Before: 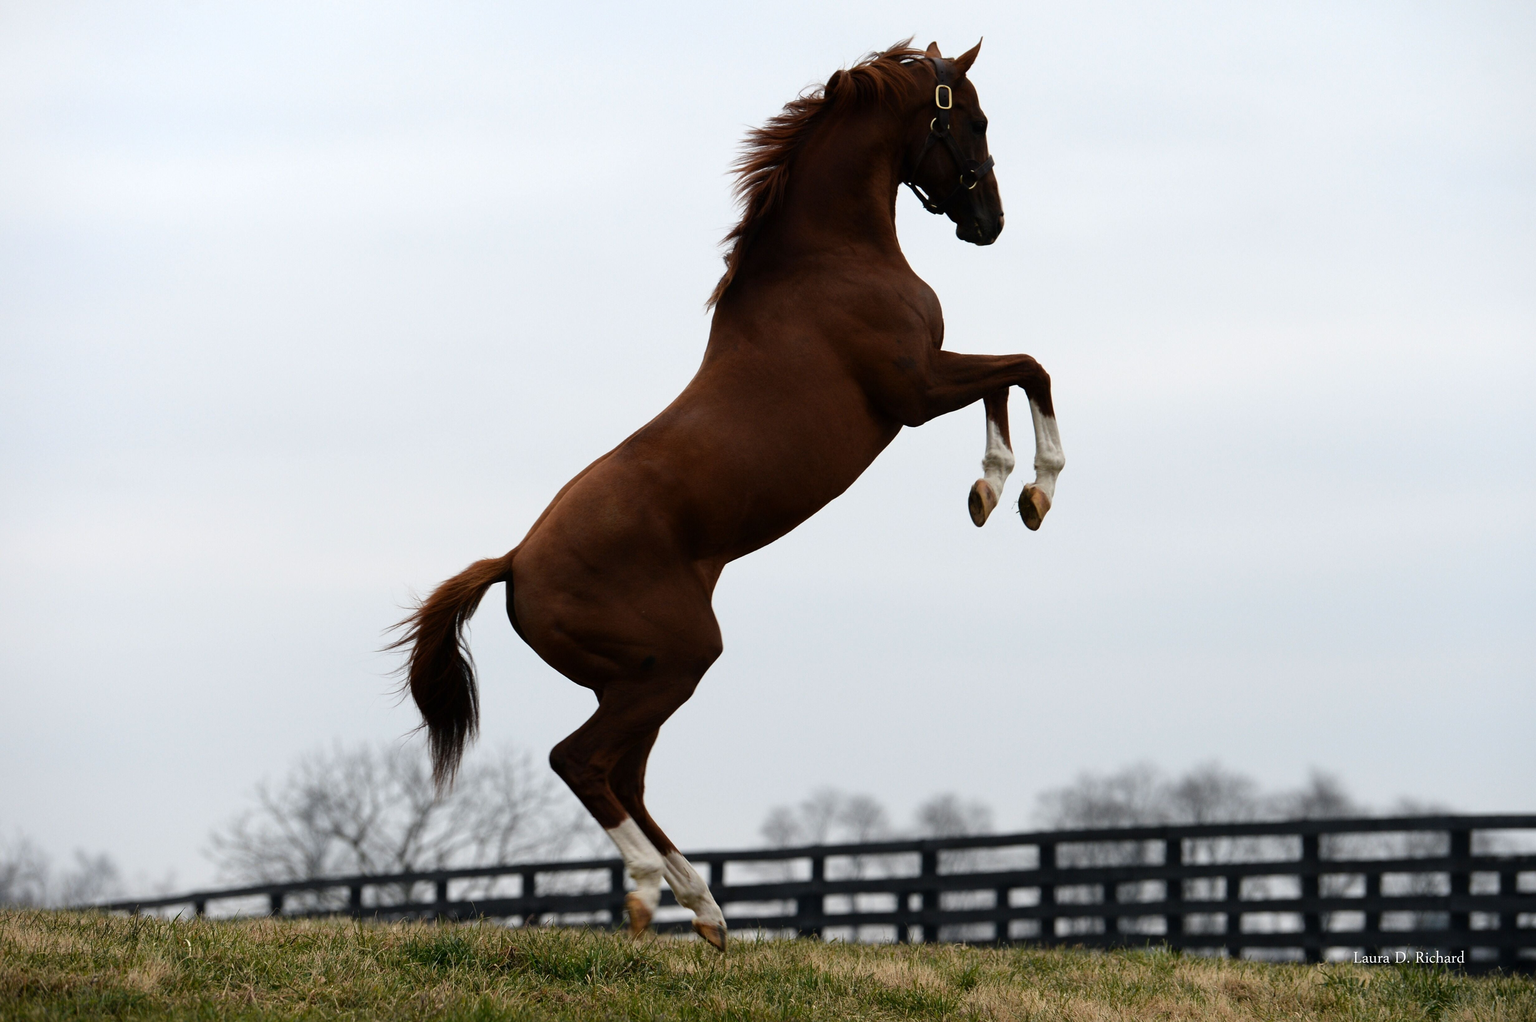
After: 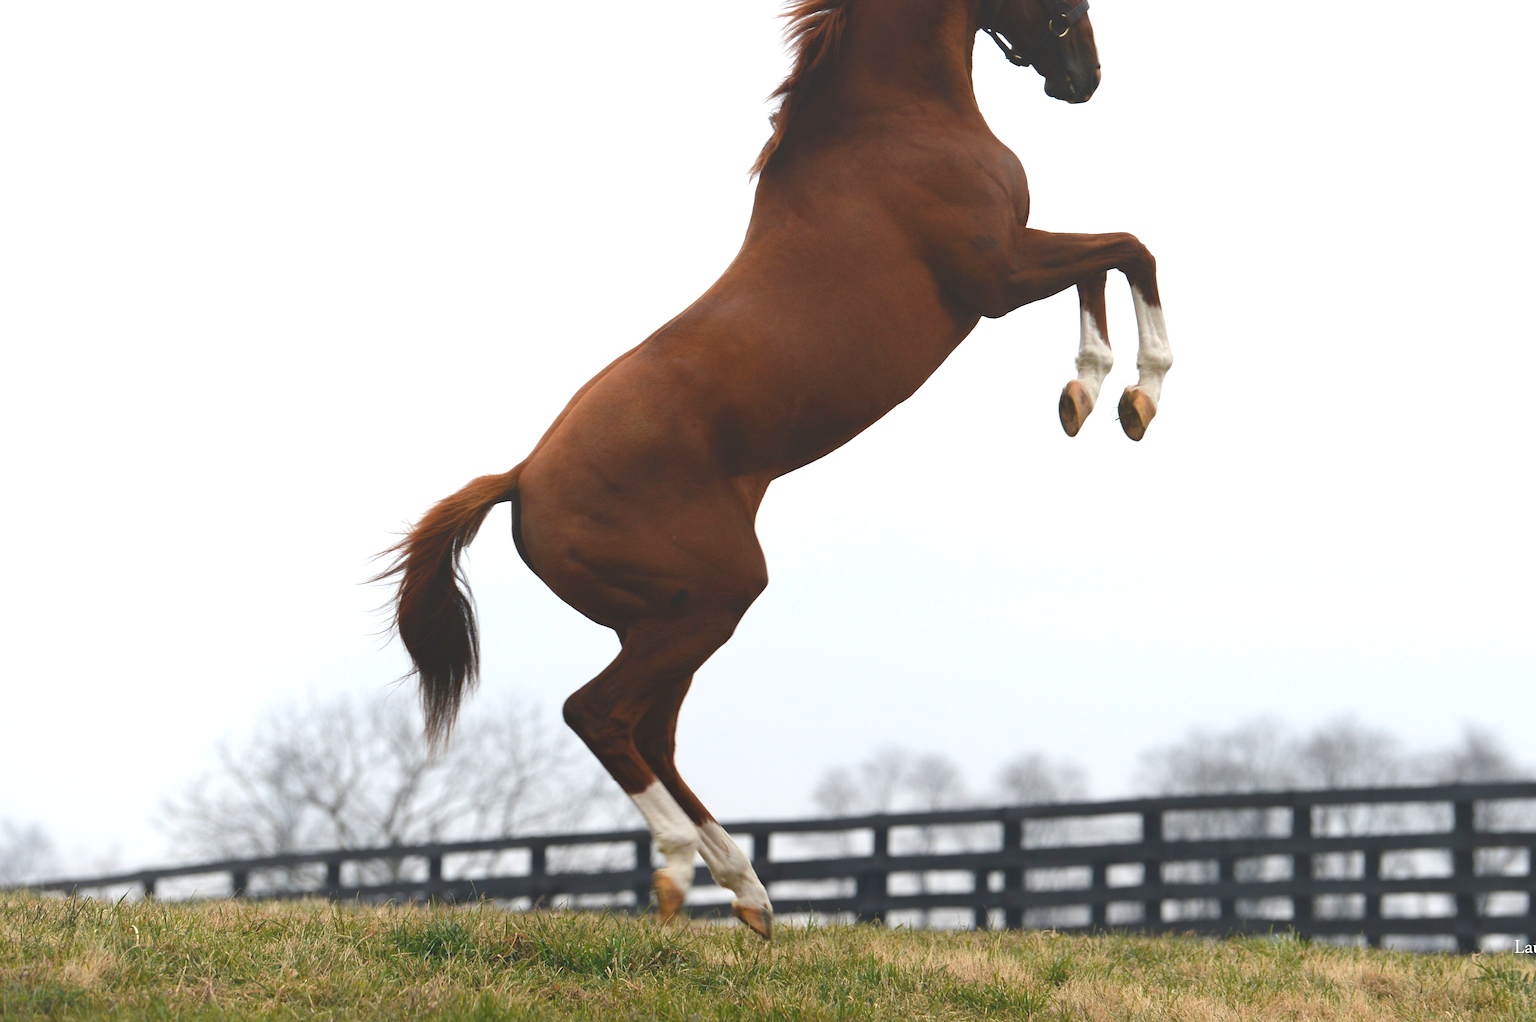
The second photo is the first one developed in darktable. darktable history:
local contrast: detail 70%
crop and rotate: left 4.842%, top 15.51%, right 10.668%
exposure: exposure 0.766 EV, compensate highlight preservation false
